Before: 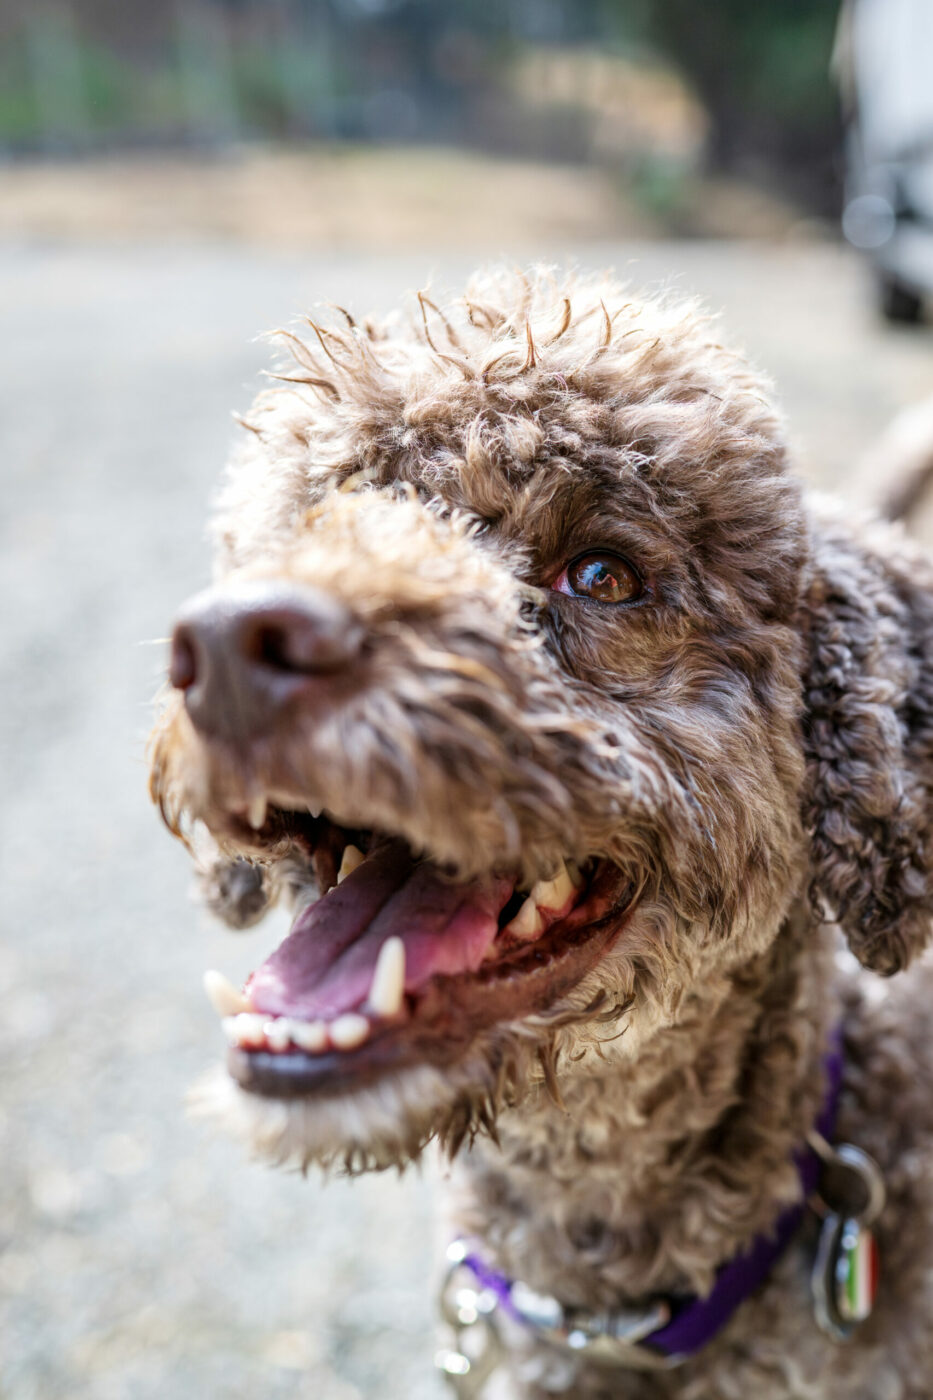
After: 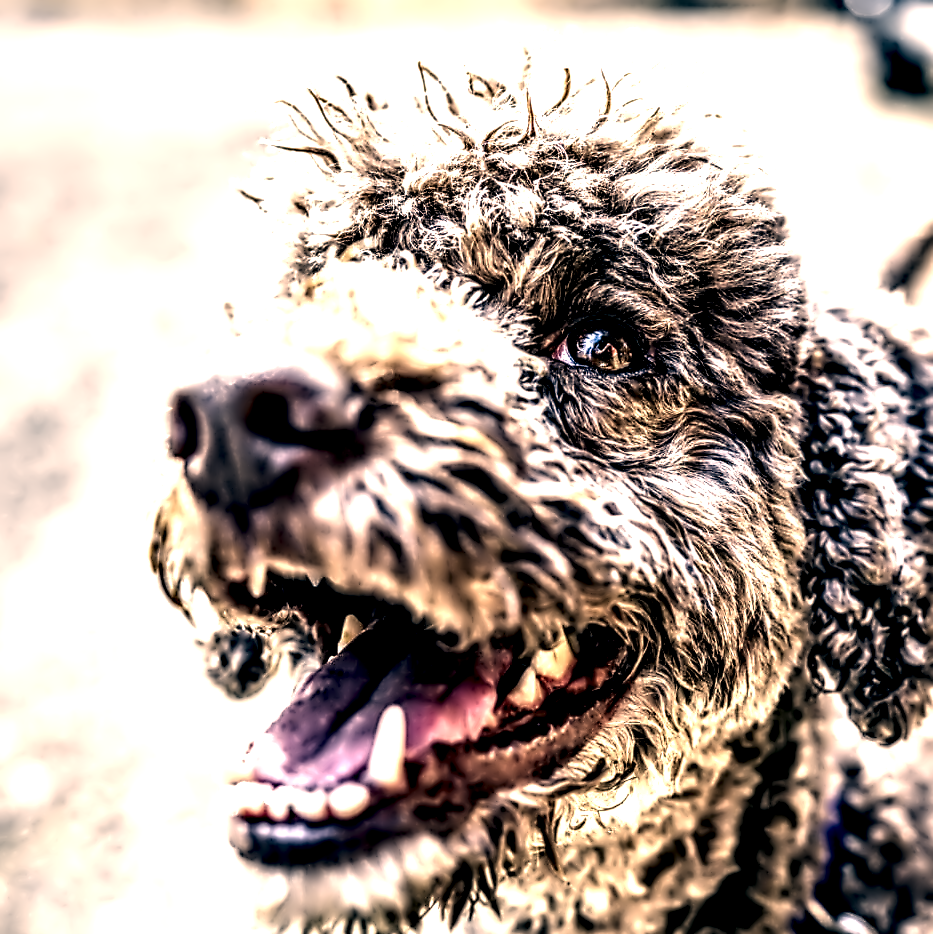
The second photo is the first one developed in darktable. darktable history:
tone equalizer: edges refinement/feathering 500, mask exposure compensation -1.57 EV, preserve details no
color correction: highlights a* 10.27, highlights b* 14.51, shadows a* -9.91, shadows b* -15.12
exposure: exposure 0.494 EV, compensate highlight preservation false
sharpen: on, module defaults
local contrast: highlights 111%, shadows 45%, detail 291%
crop: top 16.516%, bottom 16.767%
contrast equalizer: y [[0.5, 0.542, 0.583, 0.625, 0.667, 0.708], [0.5 ×6], [0.5 ×6], [0, 0.033, 0.067, 0.1, 0.133, 0.167], [0, 0.05, 0.1, 0.15, 0.2, 0.25]]
